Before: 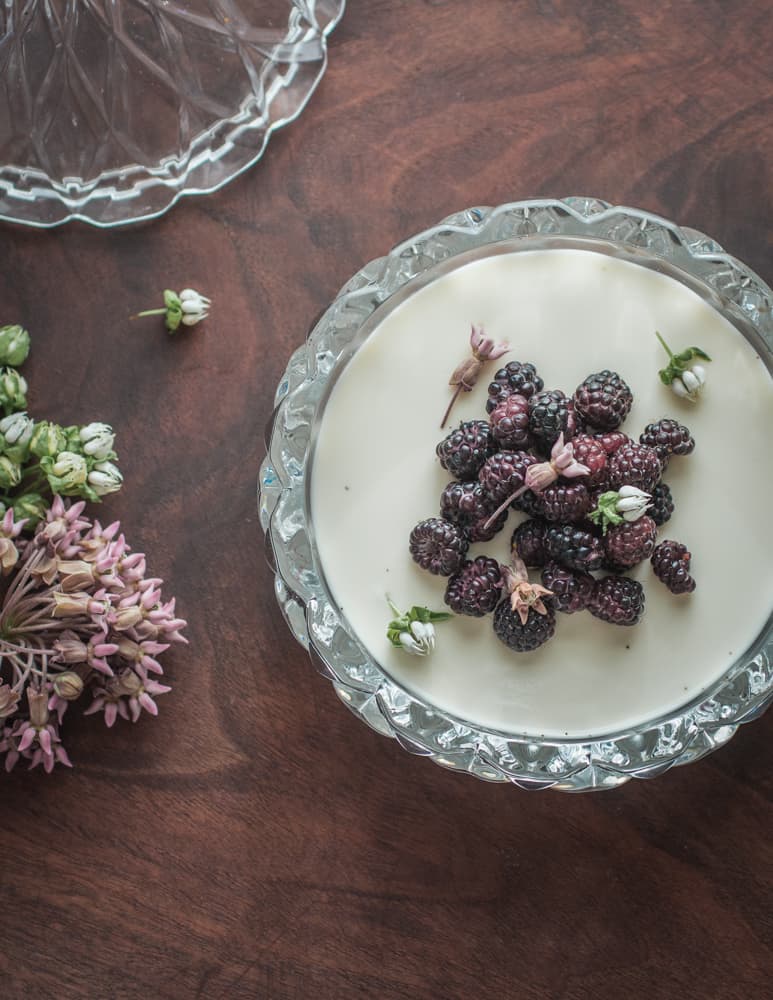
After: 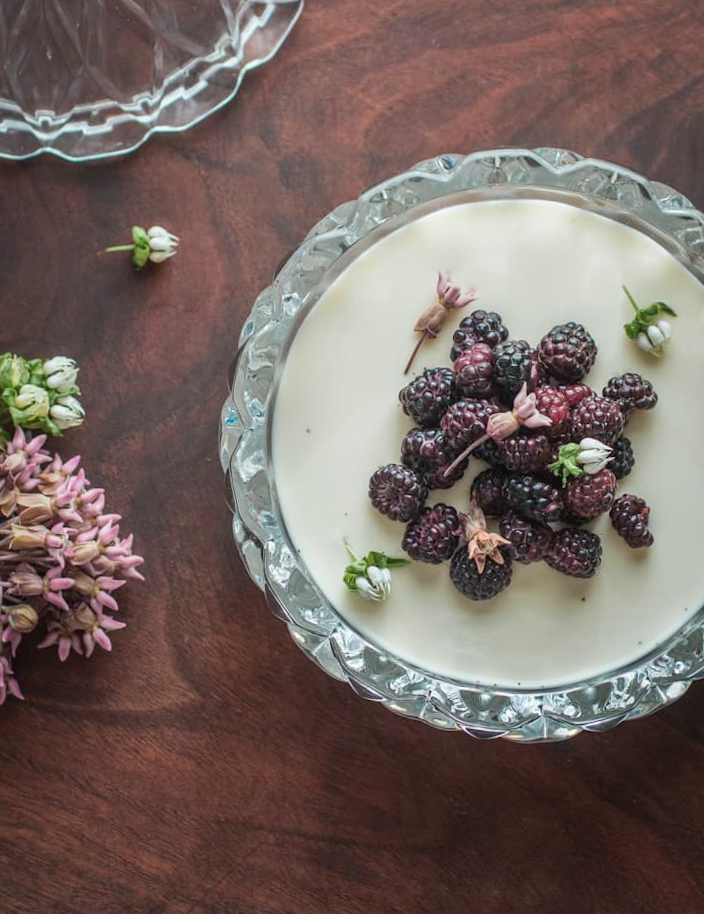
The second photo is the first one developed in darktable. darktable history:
tone equalizer: edges refinement/feathering 500, mask exposure compensation -1.57 EV, preserve details no
crop and rotate: angle -2.01°, left 3.123%, top 3.703%, right 1.635%, bottom 0.745%
contrast brightness saturation: contrast 0.093, saturation 0.28
